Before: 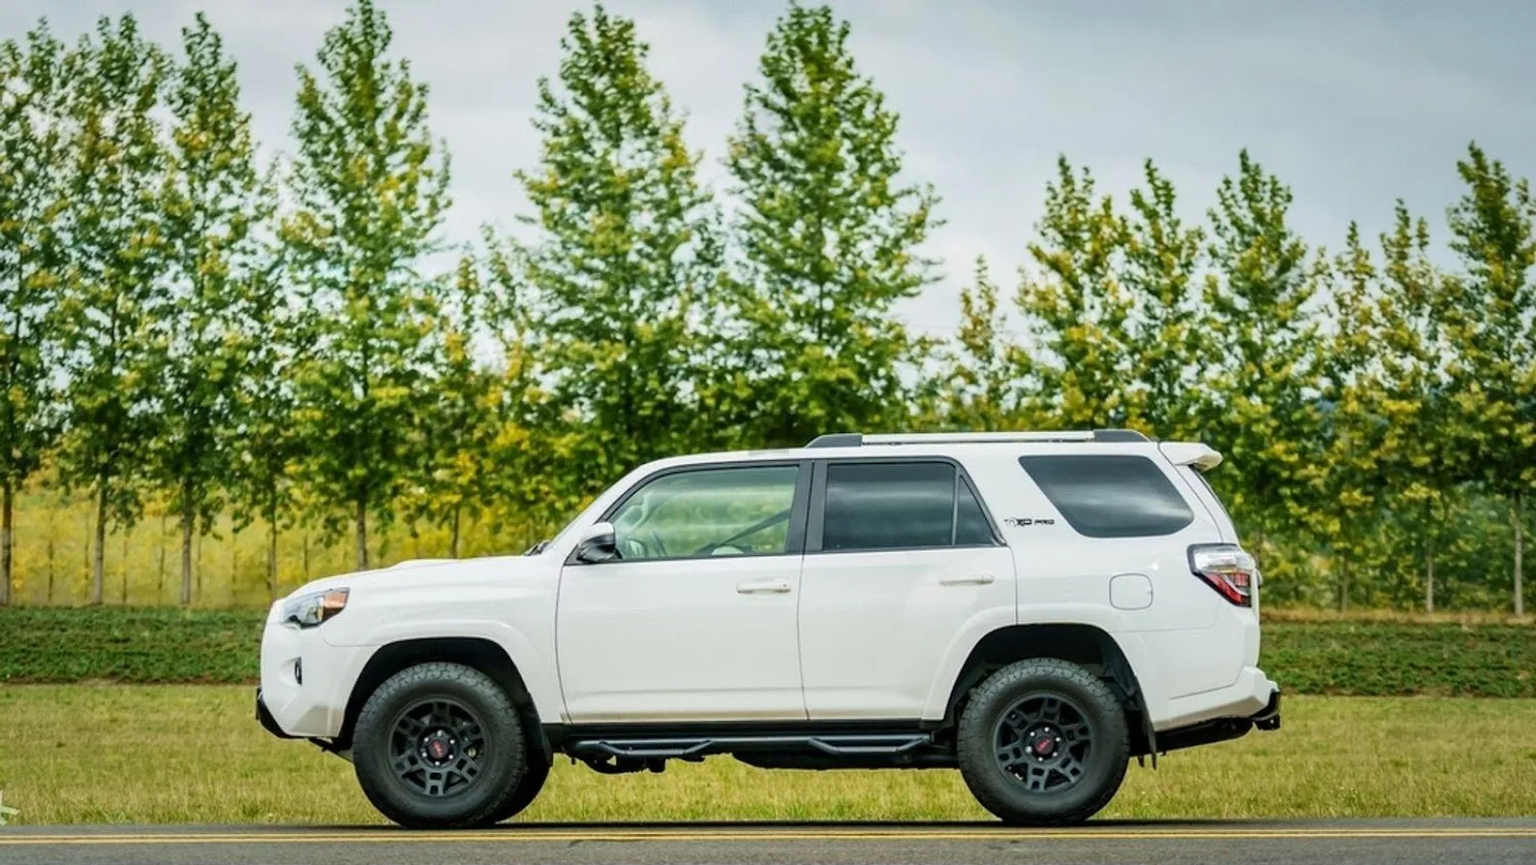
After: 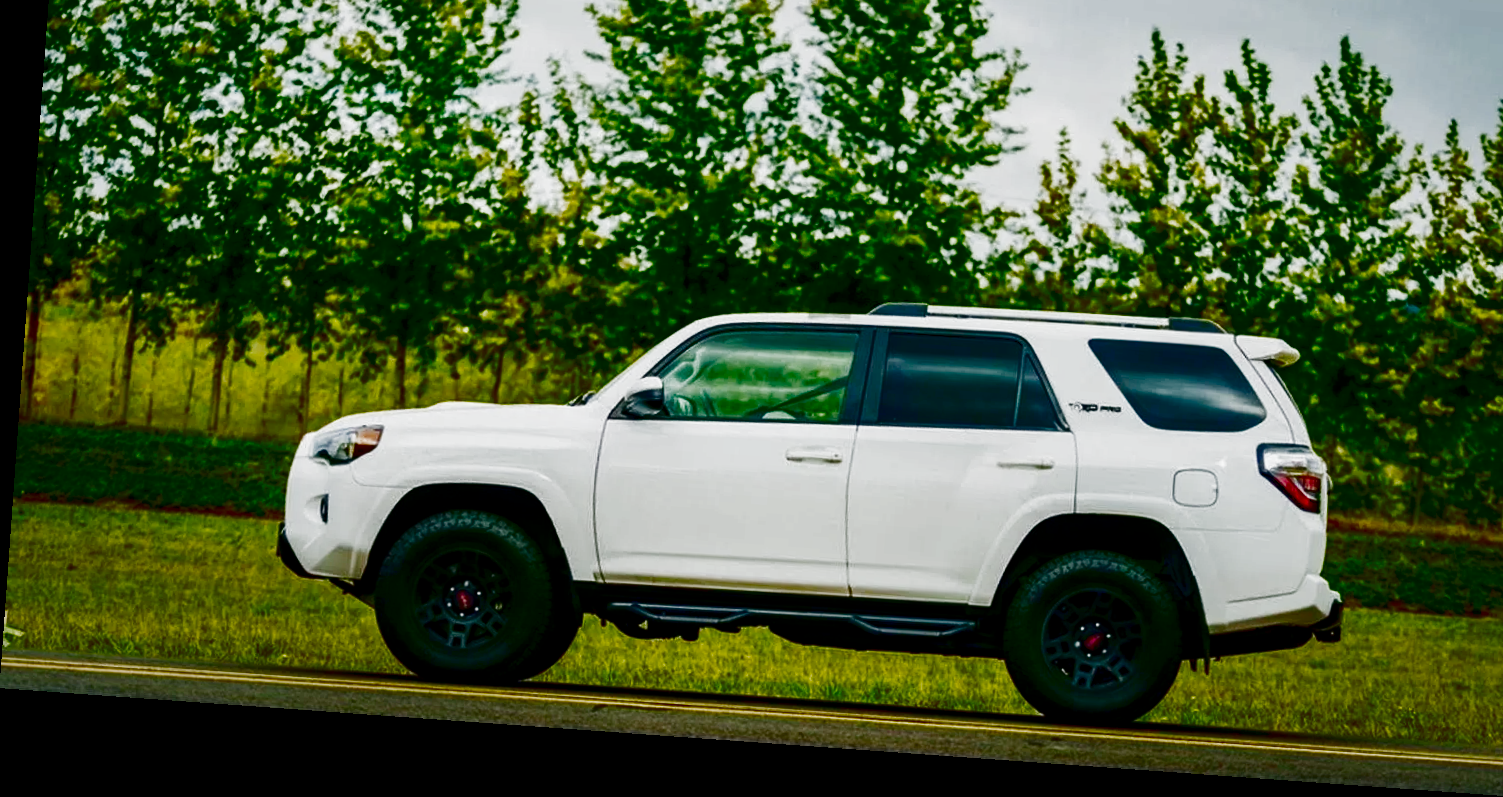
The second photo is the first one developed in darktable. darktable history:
rotate and perspective: rotation 4.1°, automatic cropping off
crop: top 20.916%, right 9.437%, bottom 0.316%
filmic rgb: middle gray luminance 12.74%, black relative exposure -10.13 EV, white relative exposure 3.47 EV, threshold 6 EV, target black luminance 0%, hardness 5.74, latitude 44.69%, contrast 1.221, highlights saturation mix 5%, shadows ↔ highlights balance 26.78%, add noise in highlights 0, preserve chrominance no, color science v3 (2019), use custom middle-gray values true, iterations of high-quality reconstruction 0, contrast in highlights soft, enable highlight reconstruction true
contrast brightness saturation: brightness -1, saturation 1
